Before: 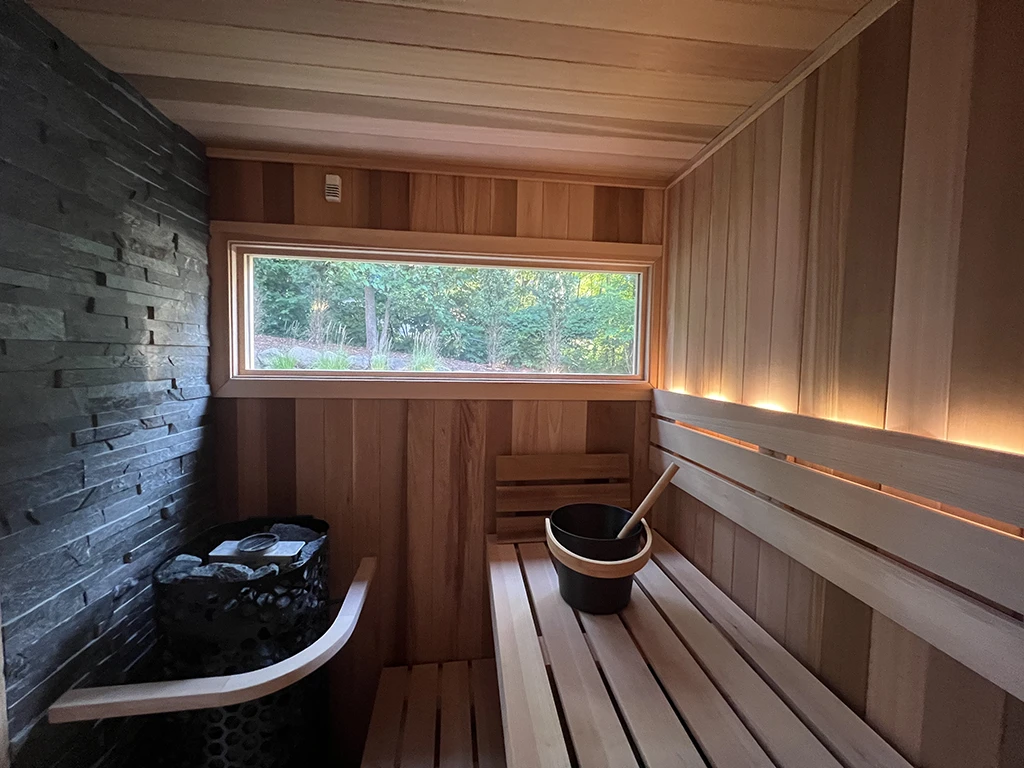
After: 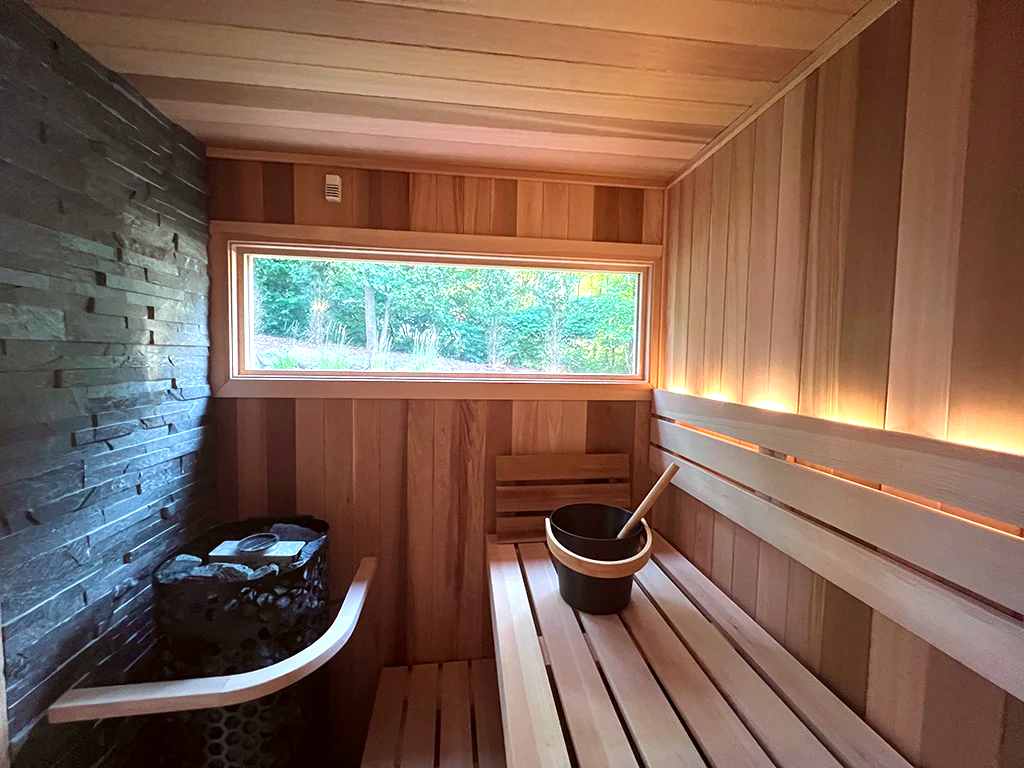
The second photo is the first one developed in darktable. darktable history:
color correction: highlights a* -5.07, highlights b* -3.25, shadows a* 3.75, shadows b* 4.06
exposure: black level correction 0, exposure 0.696 EV, compensate highlight preservation false
velvia: on, module defaults
